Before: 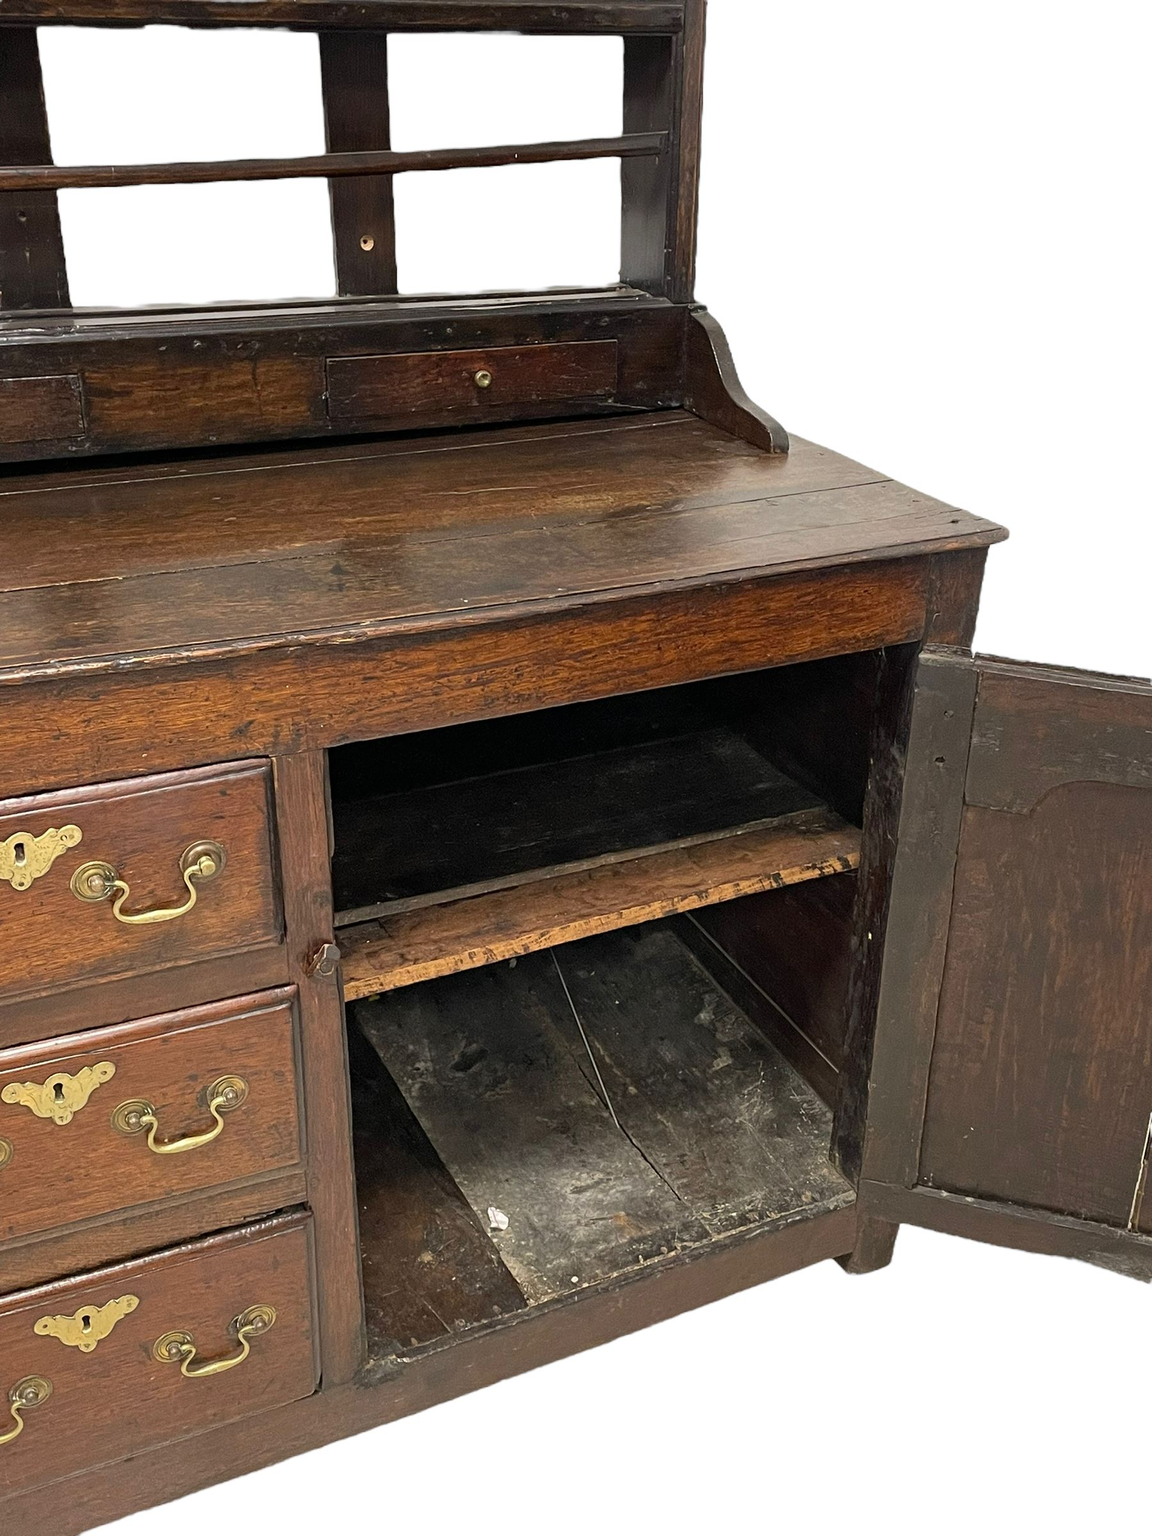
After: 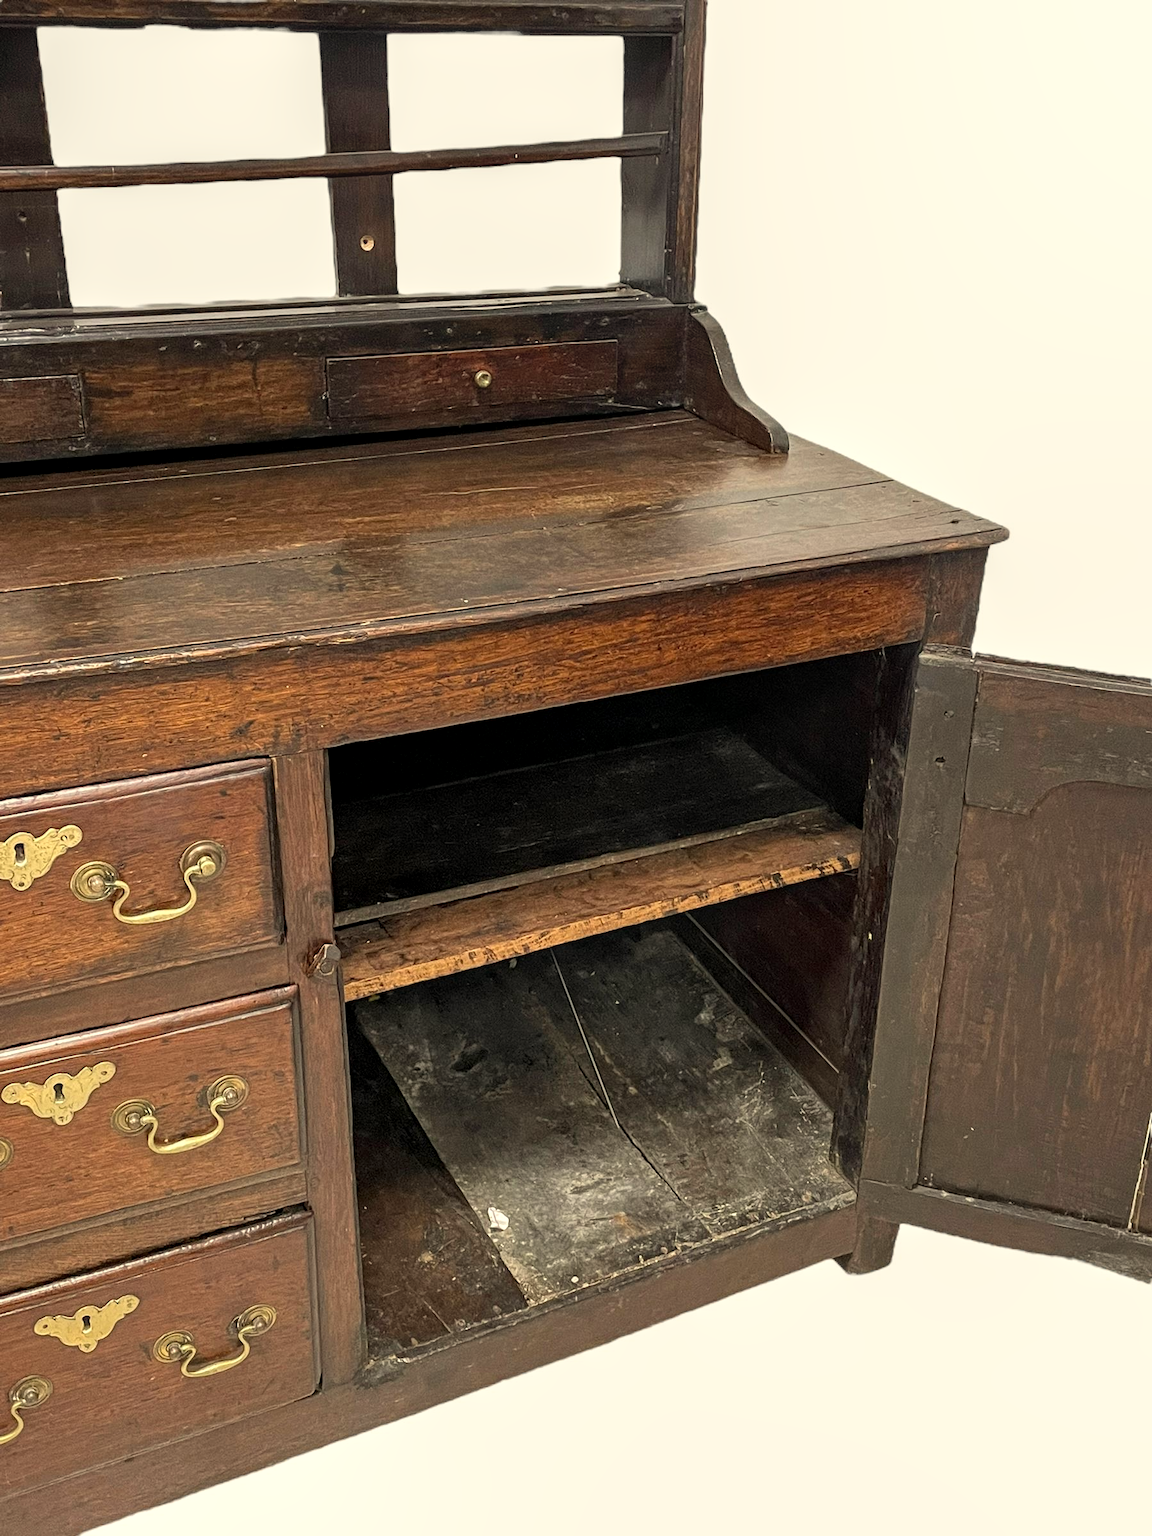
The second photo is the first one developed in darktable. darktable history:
white balance: red 1.029, blue 0.92
local contrast: on, module defaults
